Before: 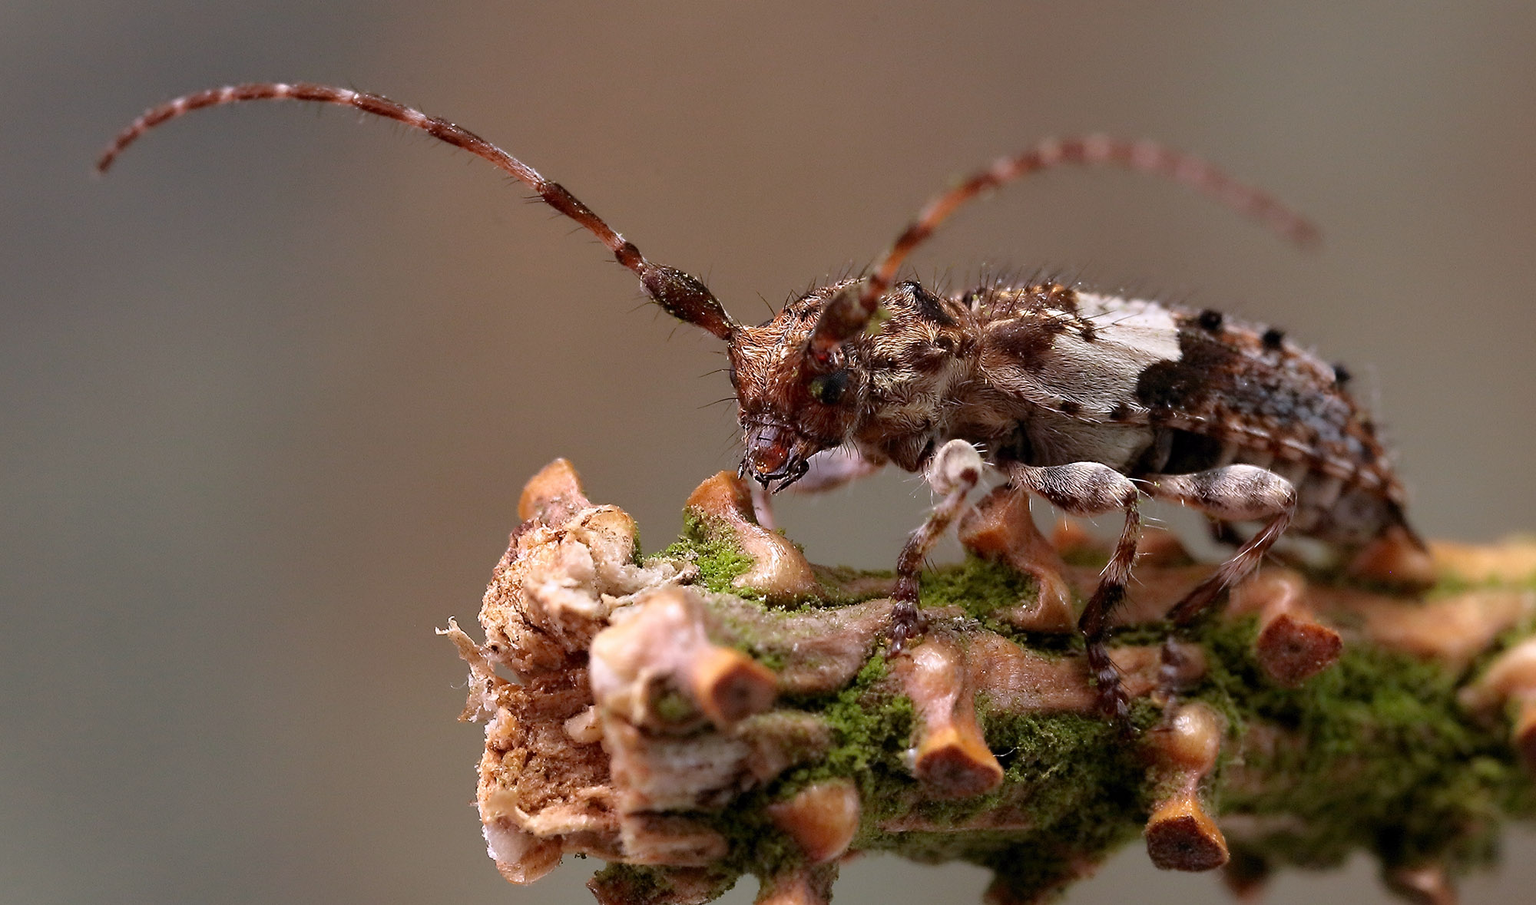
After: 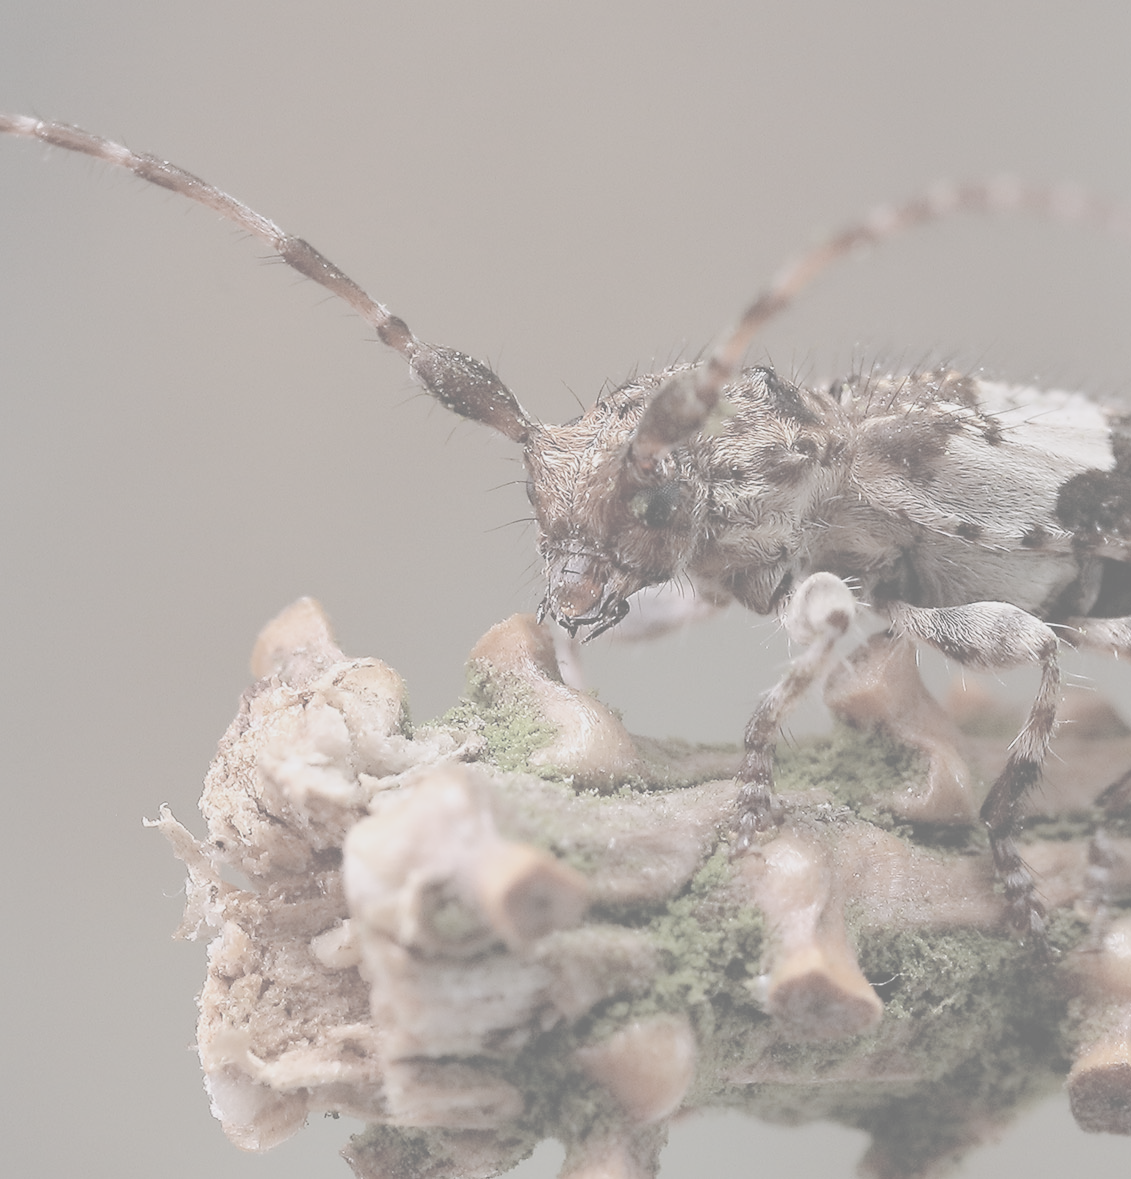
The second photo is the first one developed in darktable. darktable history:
contrast brightness saturation: contrast -0.324, brightness 0.757, saturation -0.78
crop: left 21.237%, right 22.187%
